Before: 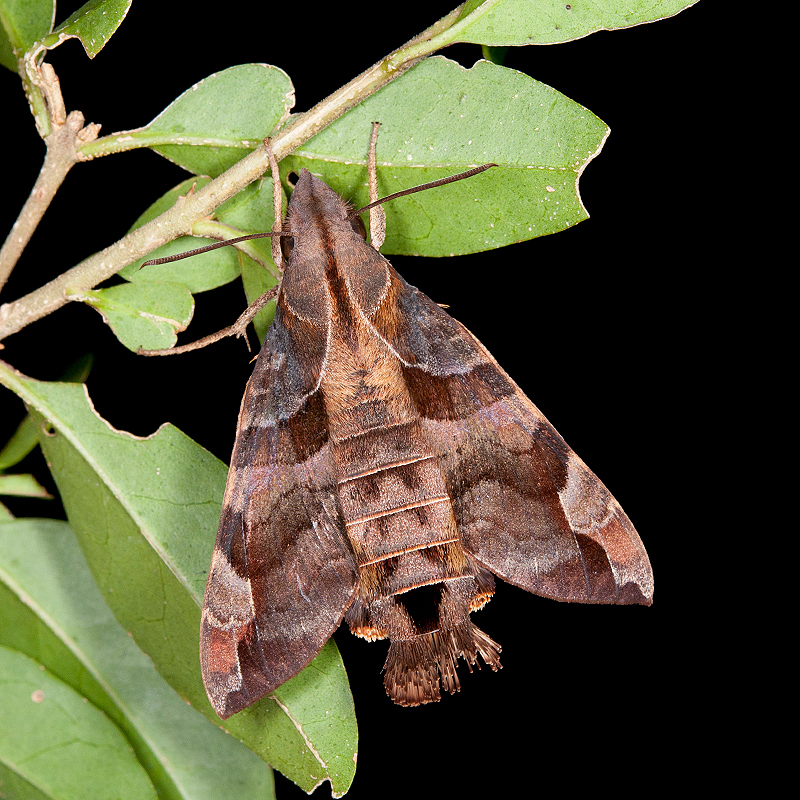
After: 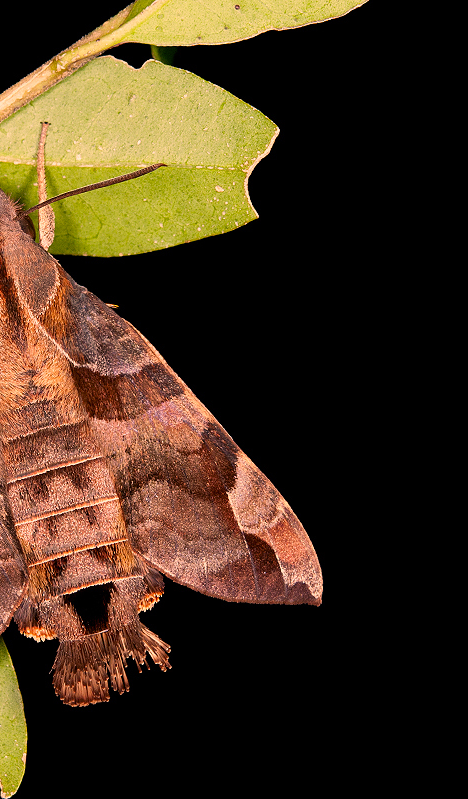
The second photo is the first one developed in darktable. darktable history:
crop: left 41.402%
color correction: highlights a* 21.88, highlights b* 22.25
